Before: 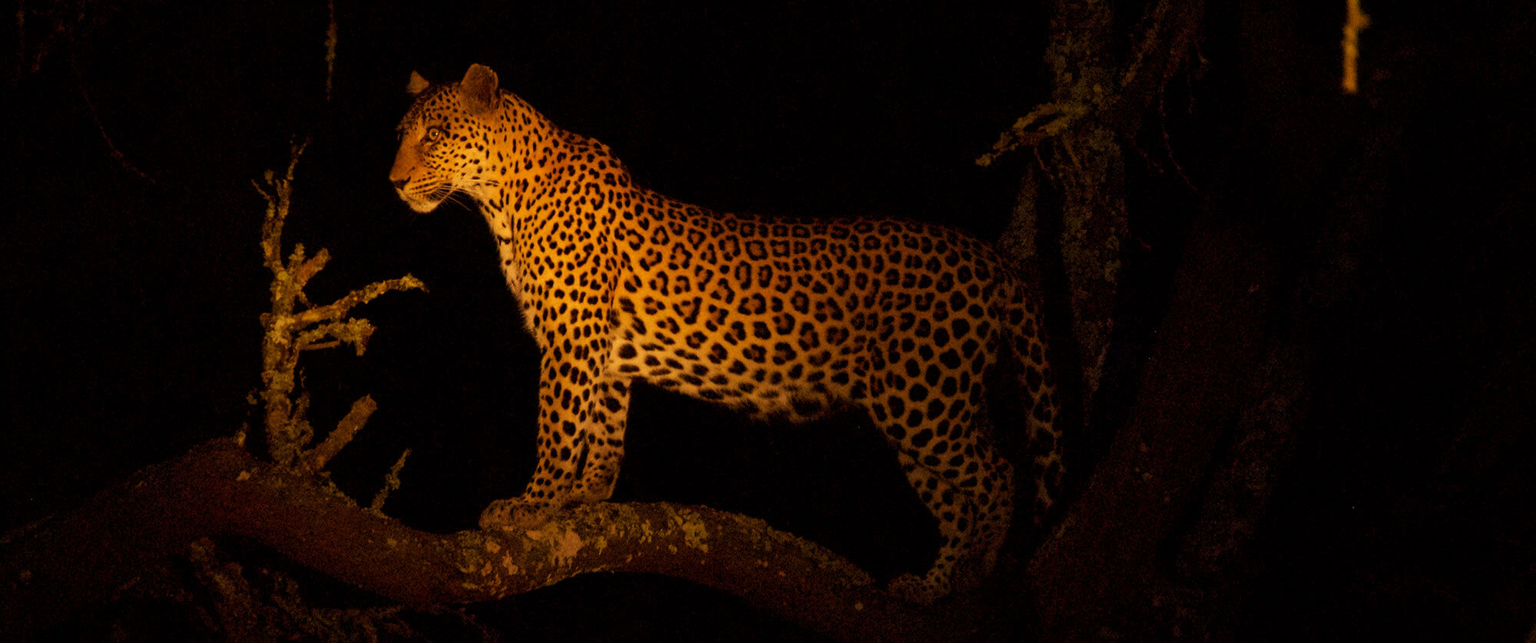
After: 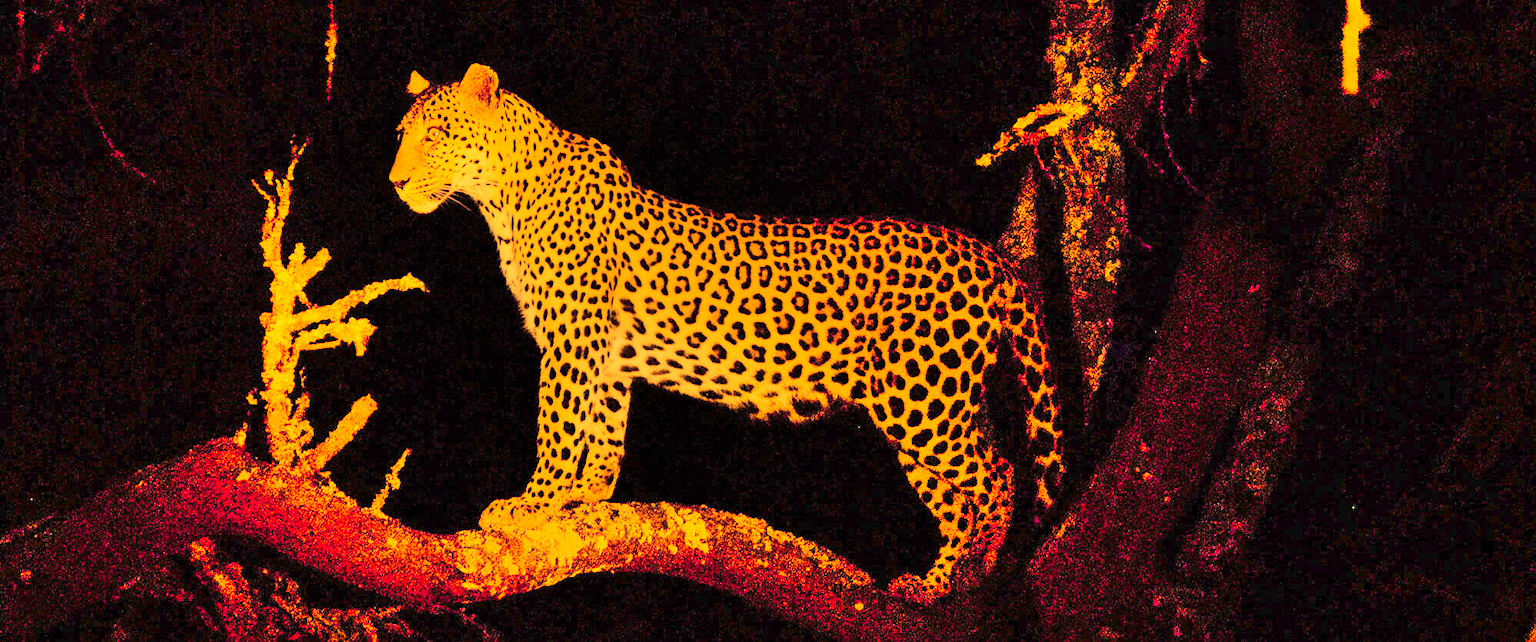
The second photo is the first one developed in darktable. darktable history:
tone equalizer: on, module defaults
shadows and highlights: radius 124.6, shadows 98.62, white point adjustment -3.16, highlights -98.7, soften with gaussian
color zones: curves: ch0 [(0.257, 0.558) (0.75, 0.565)]; ch1 [(0.004, 0.857) (0.14, 0.416) (0.257, 0.695) (0.442, 0.032) (0.736, 0.266) (0.891, 0.741)]; ch2 [(0, 0.623) (0.112, 0.436) (0.271, 0.474) (0.516, 0.64) (0.743, 0.286)], mix -123.49%
